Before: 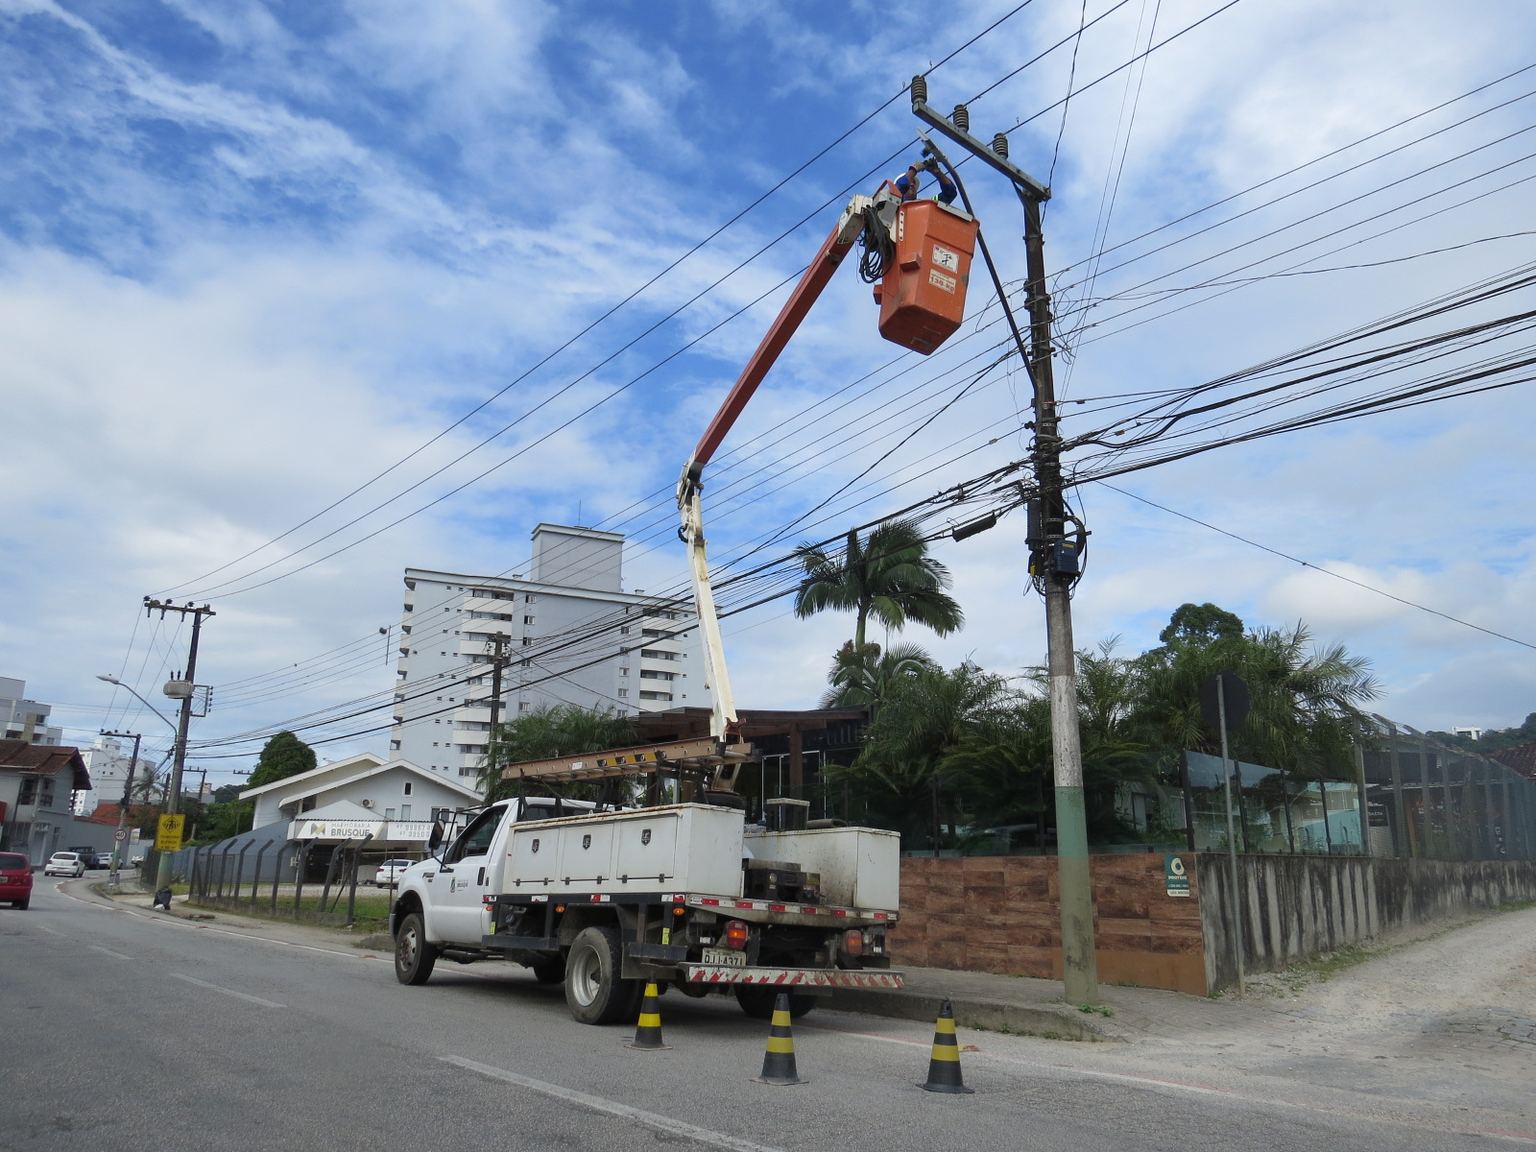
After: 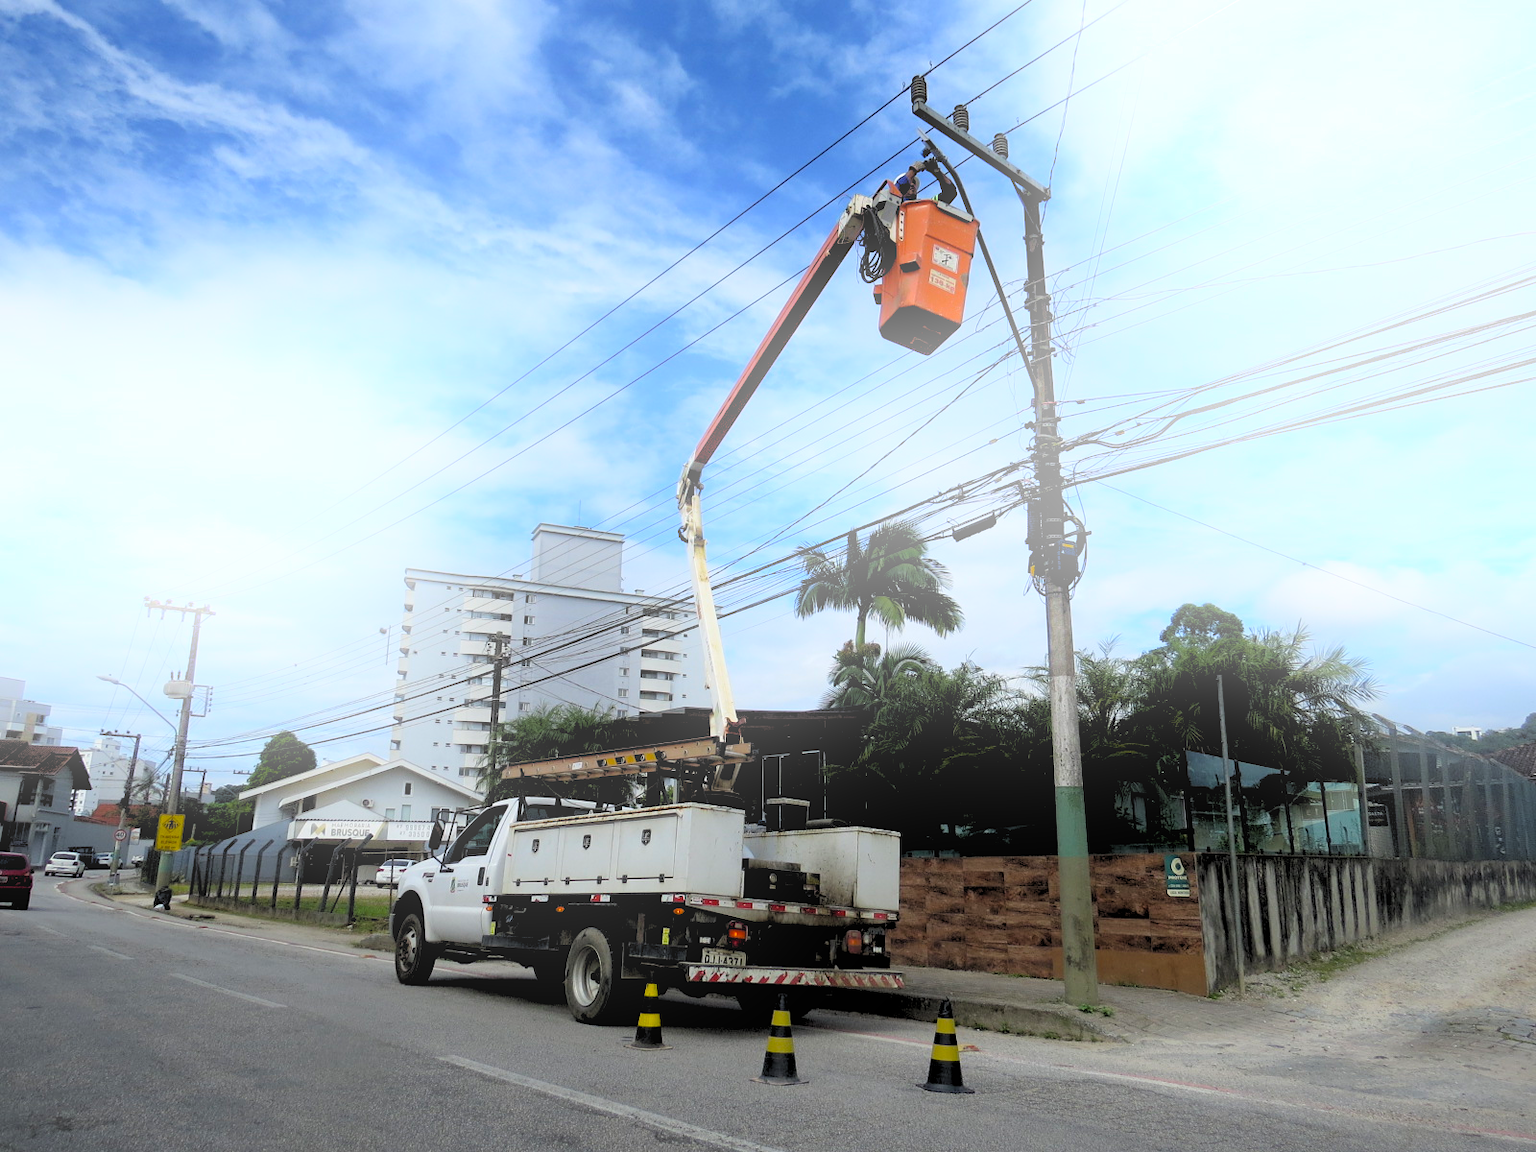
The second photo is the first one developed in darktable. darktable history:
bloom: on, module defaults
color balance: output saturation 120%
rgb levels: levels [[0.029, 0.461, 0.922], [0, 0.5, 1], [0, 0.5, 1]]
